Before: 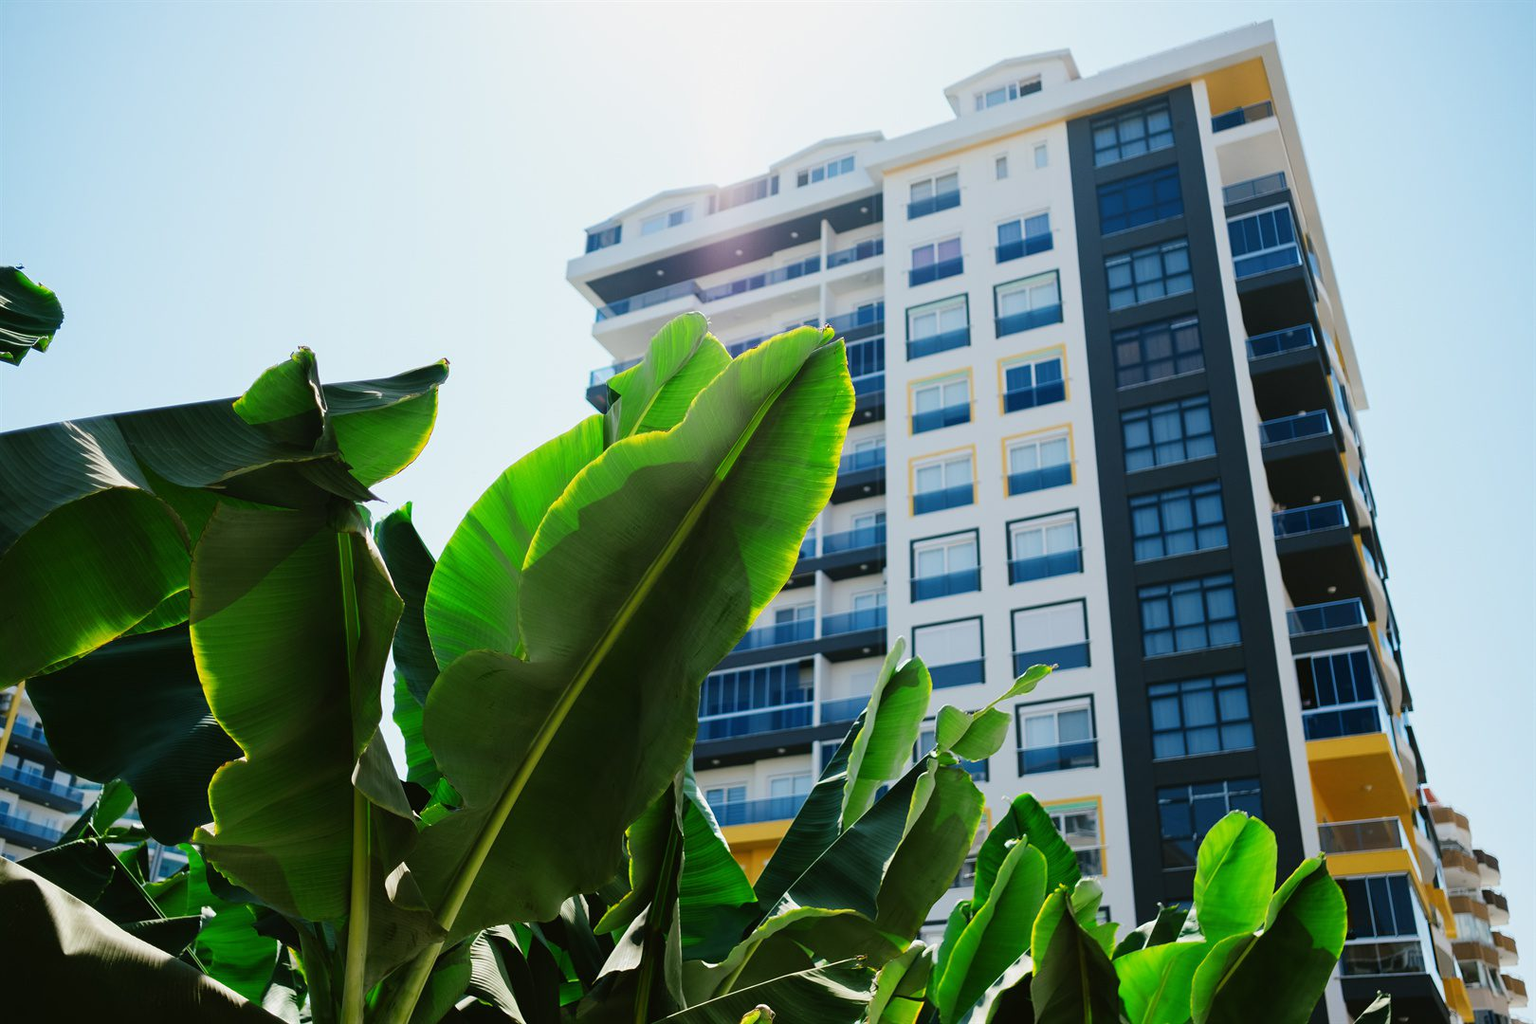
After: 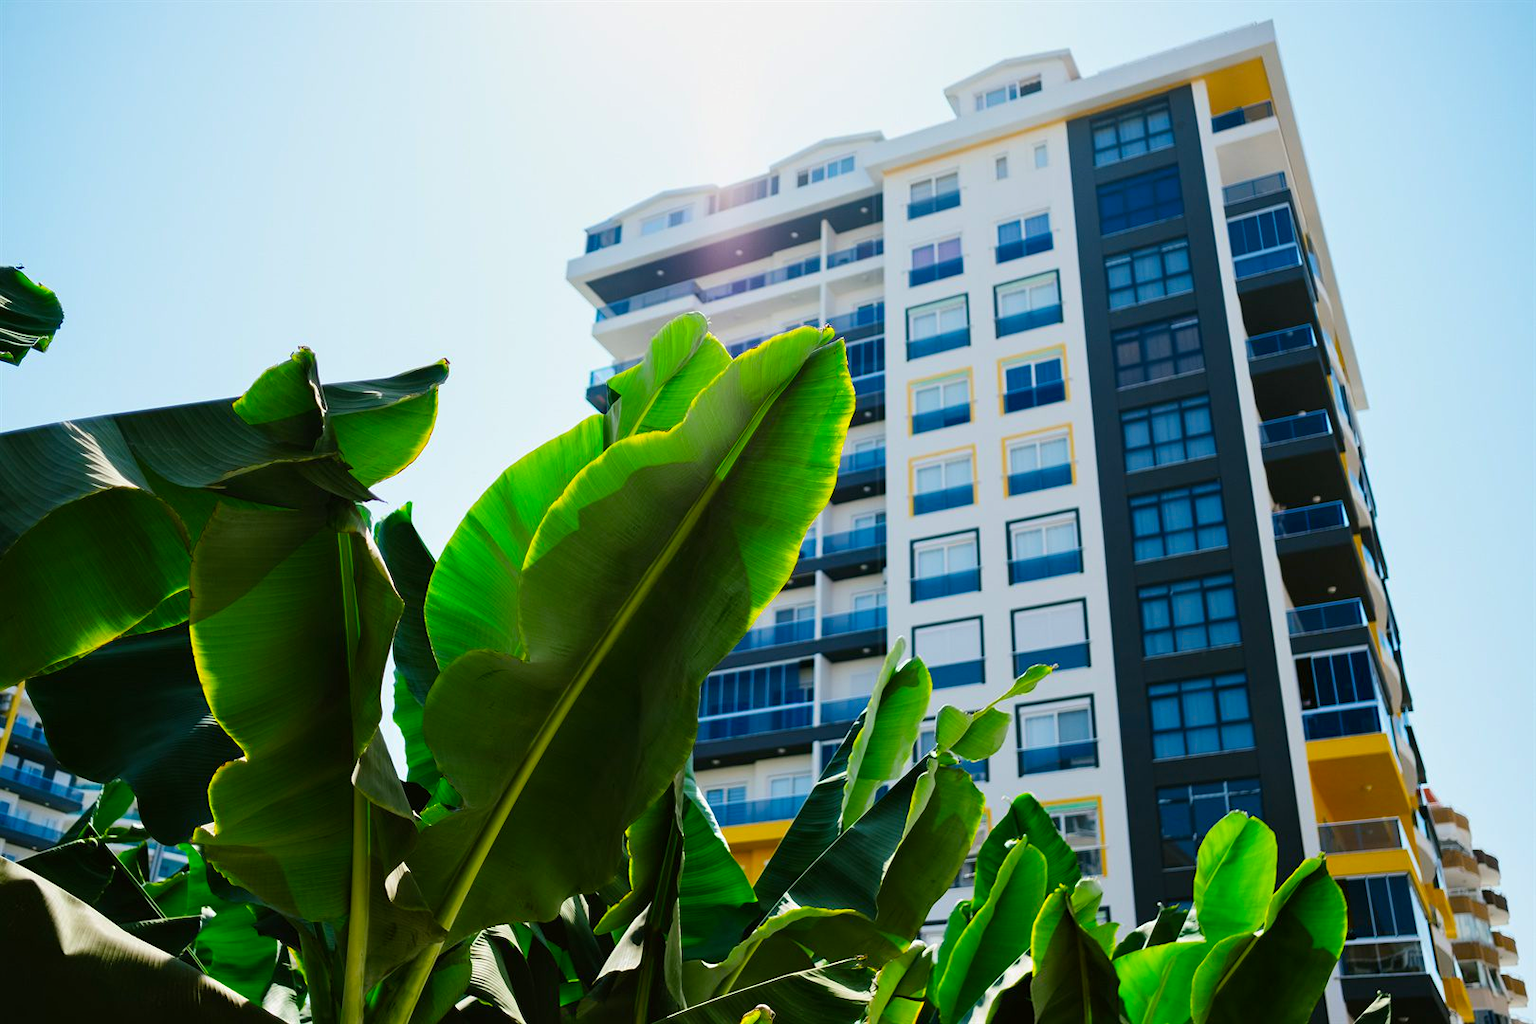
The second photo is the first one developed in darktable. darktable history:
color balance rgb: perceptual saturation grading › global saturation 20%, global vibrance 20%
contrast equalizer: octaves 7, y [[0.515 ×6], [0.507 ×6], [0.425 ×6], [0 ×6], [0 ×6]]
